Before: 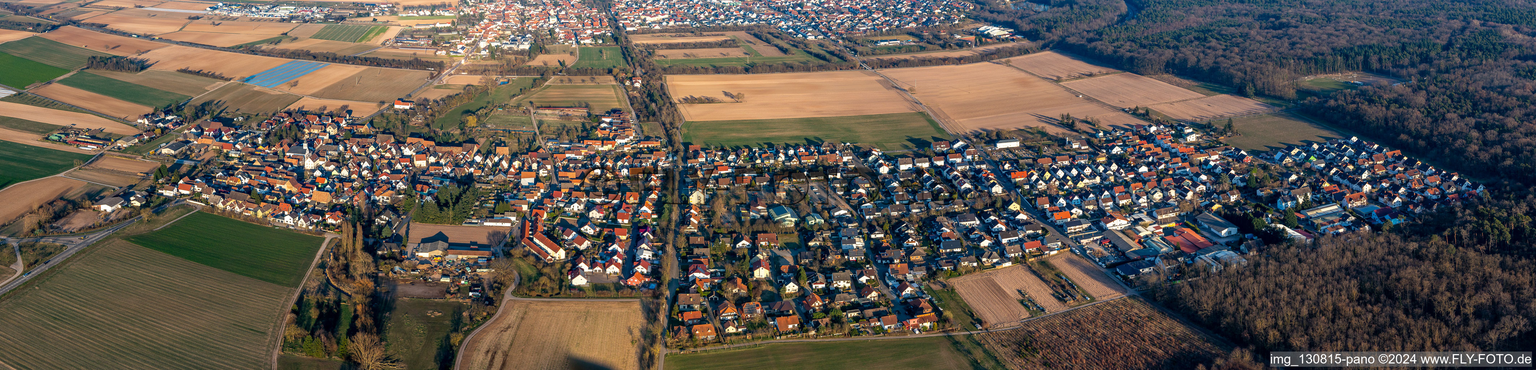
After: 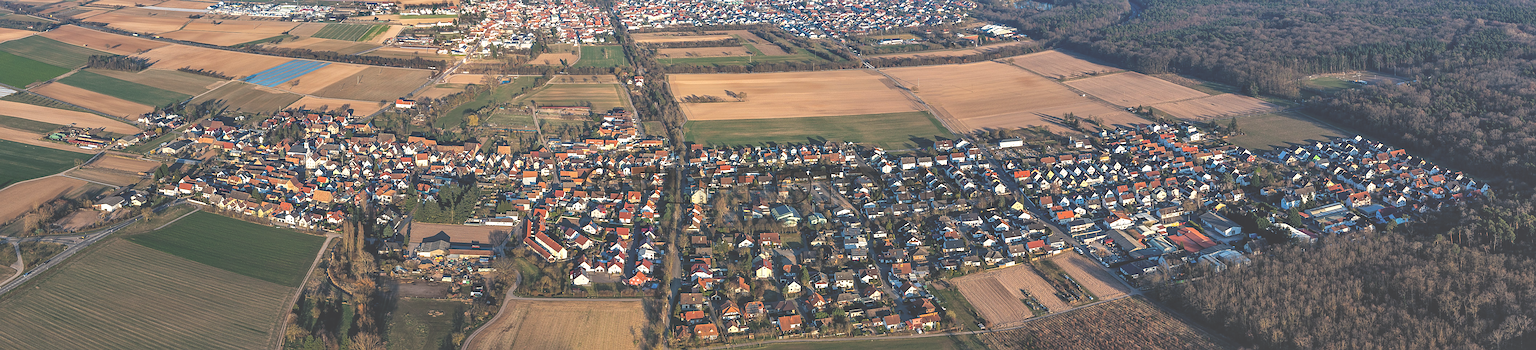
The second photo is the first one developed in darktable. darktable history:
shadows and highlights: white point adjustment 0.1, highlights -70, soften with gaussian
crop: top 0.448%, right 0.264%, bottom 5.045%
rgb levels: levels [[0.029, 0.461, 0.922], [0, 0.5, 1], [0, 0.5, 1]]
exposure: black level correction -0.062, exposure -0.05 EV, compensate highlight preservation false
sharpen: on, module defaults
